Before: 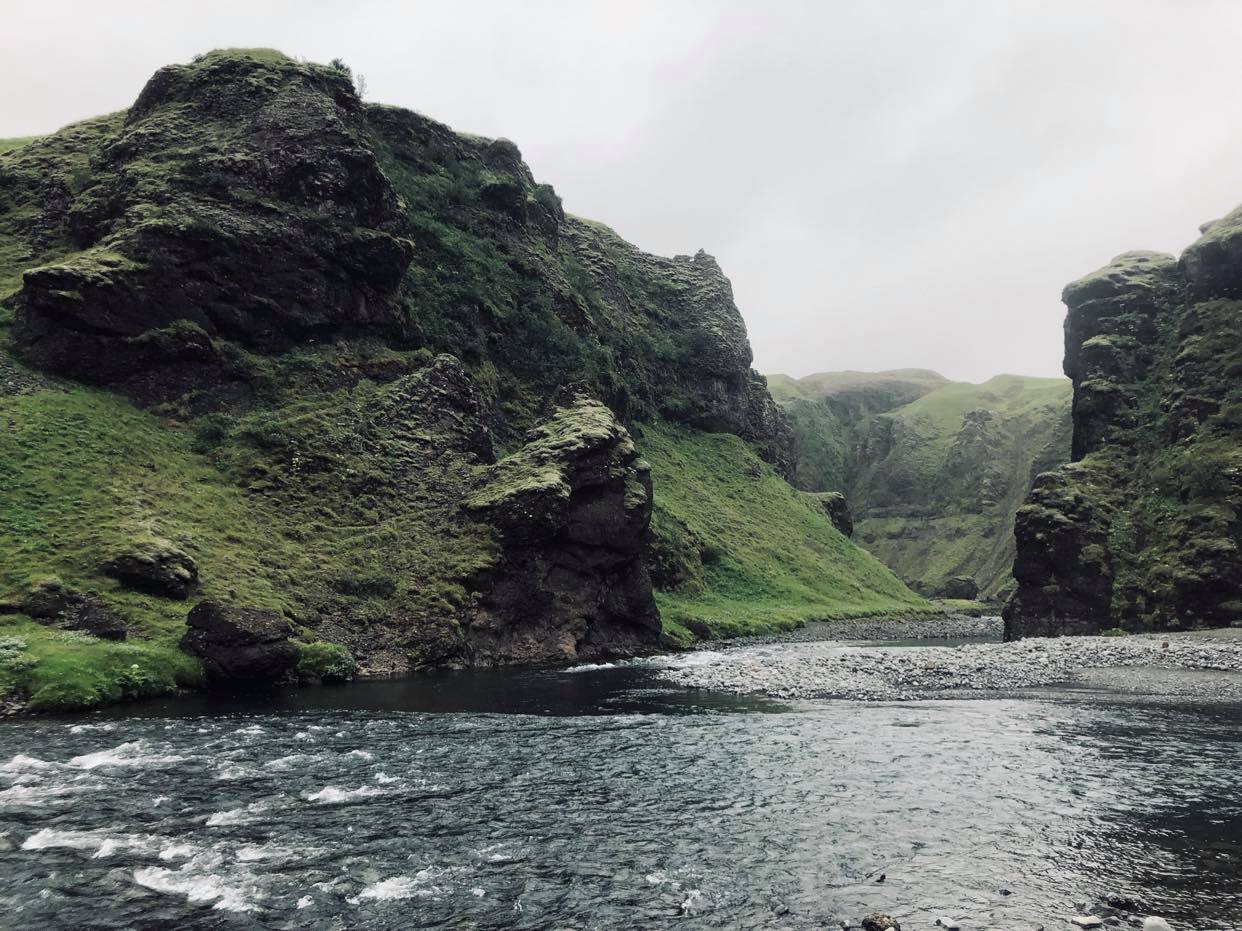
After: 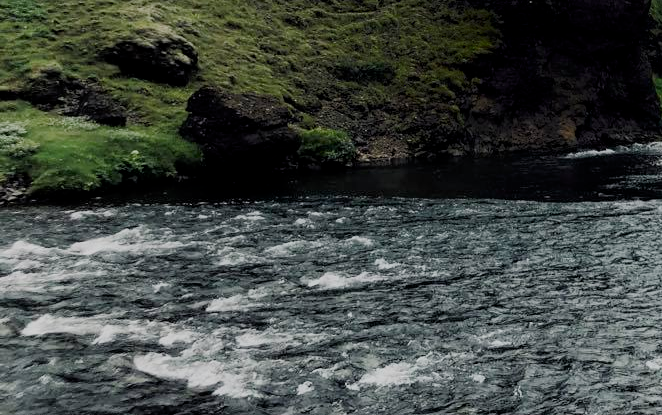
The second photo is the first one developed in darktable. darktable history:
shadows and highlights: shadows -71.52, highlights 33.38, soften with gaussian
contrast brightness saturation: saturation -0.098
filmic rgb: black relative exposure -7.15 EV, white relative exposure 5.35 EV, hardness 3.02
exposure: black level correction 0.005, exposure 0.279 EV, compensate exposure bias true, compensate highlight preservation false
crop and rotate: top 55.259%, right 46.685%, bottom 0.134%
